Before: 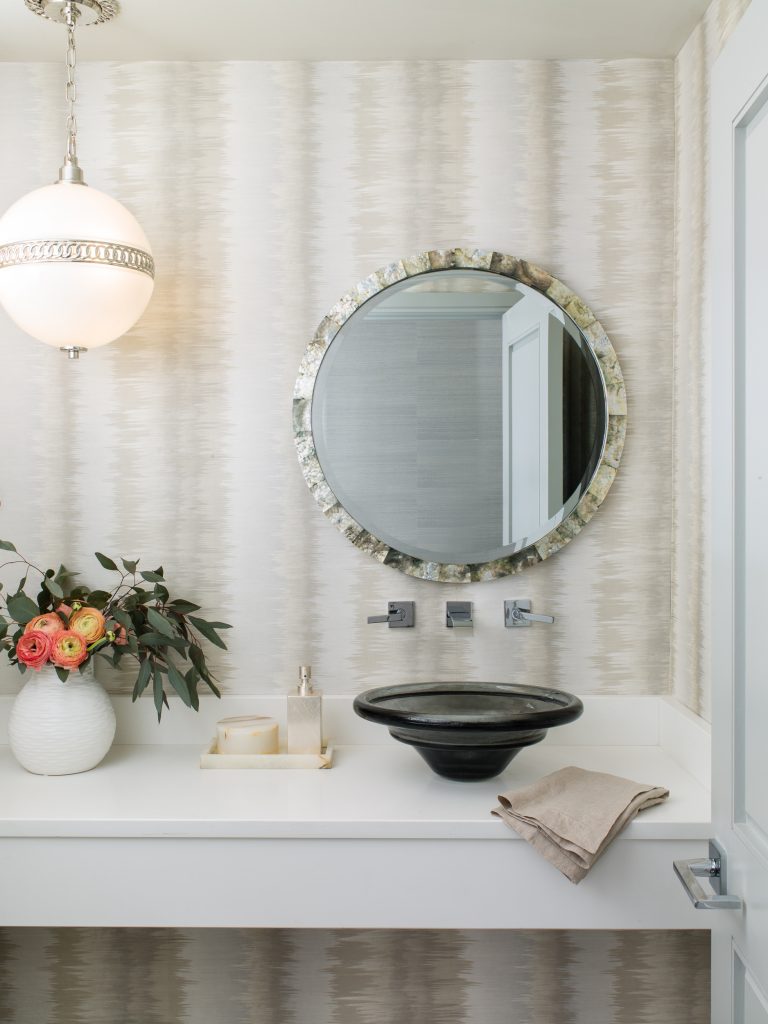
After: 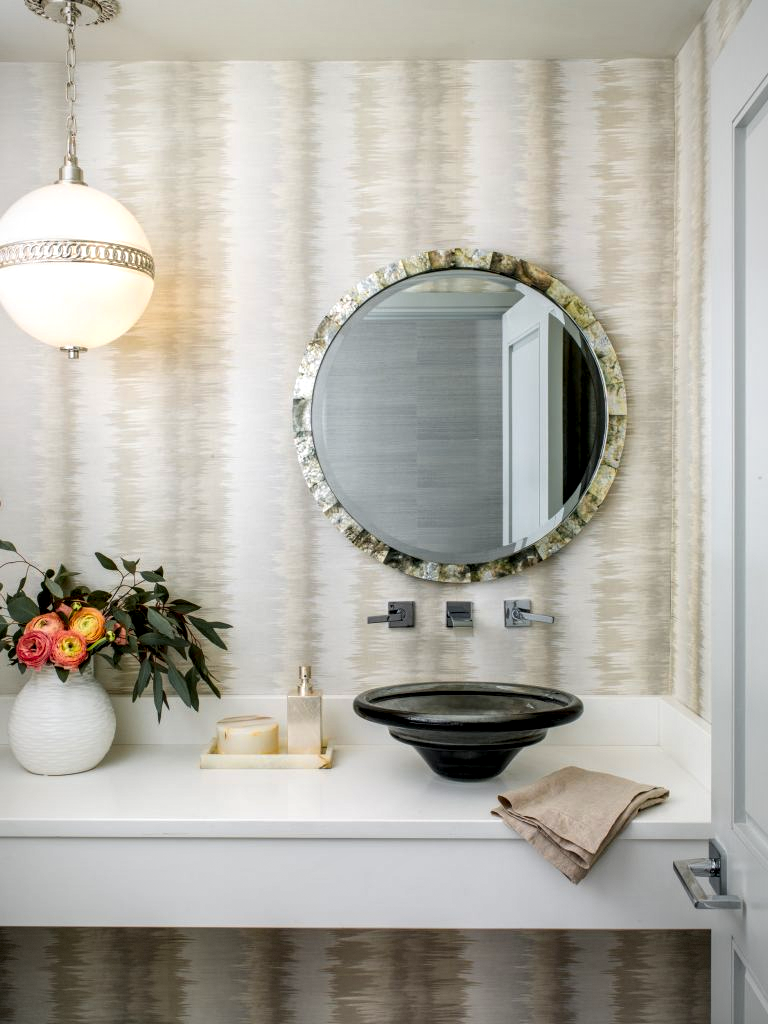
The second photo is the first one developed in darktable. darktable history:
color zones: curves: ch0 [(0.224, 0.526) (0.75, 0.5)]; ch1 [(0.055, 0.526) (0.224, 0.761) (0.377, 0.526) (0.75, 0.5)]
local contrast: detail 160%
vignetting: fall-off start 72.15%, fall-off radius 107.64%, width/height ratio 0.729, dithering 8-bit output
